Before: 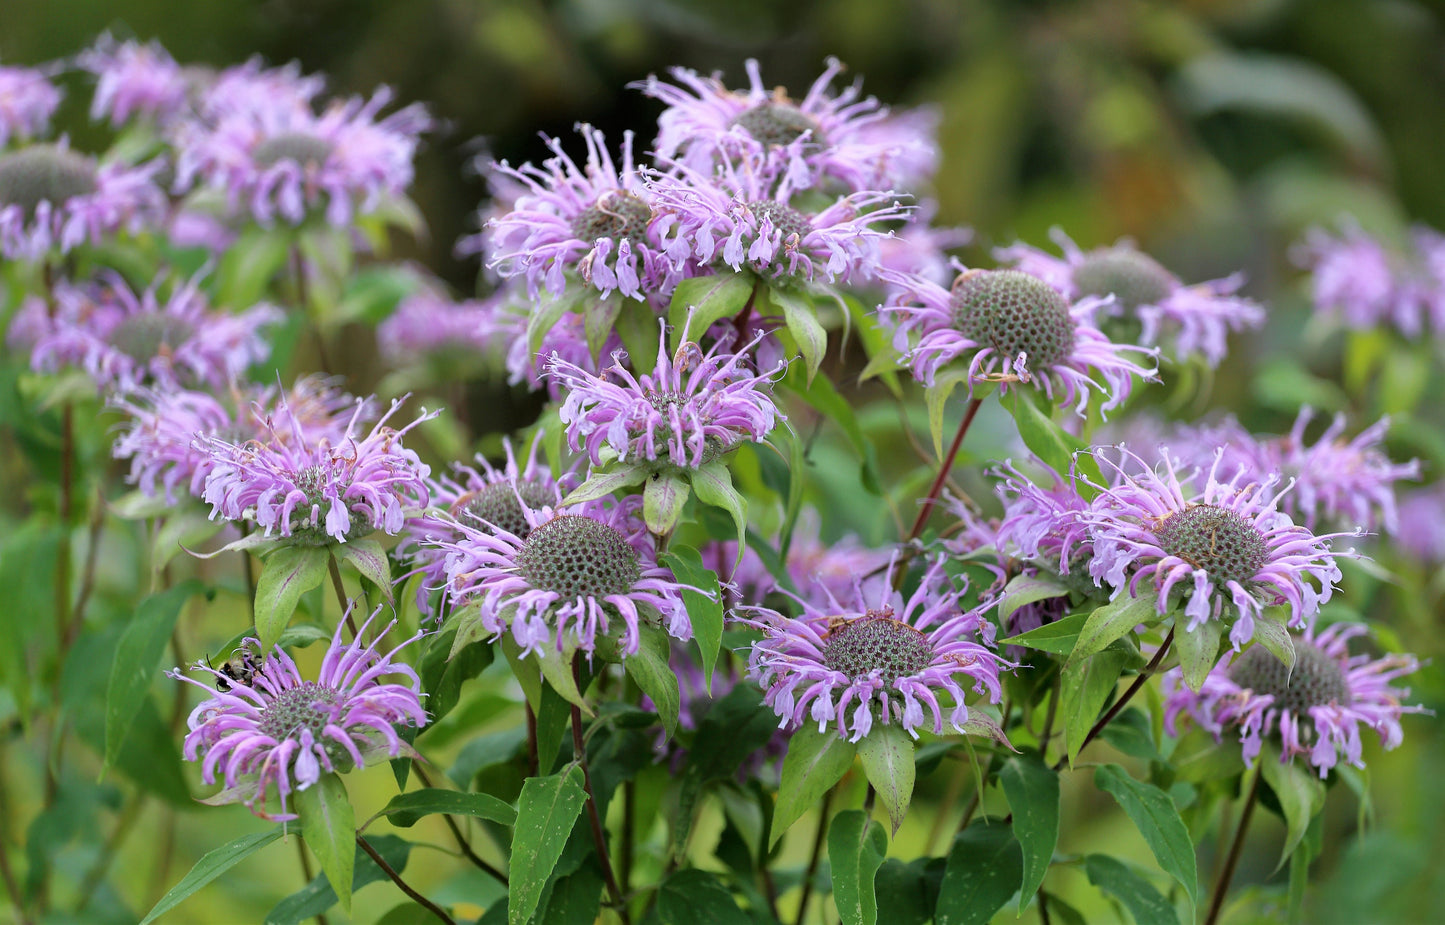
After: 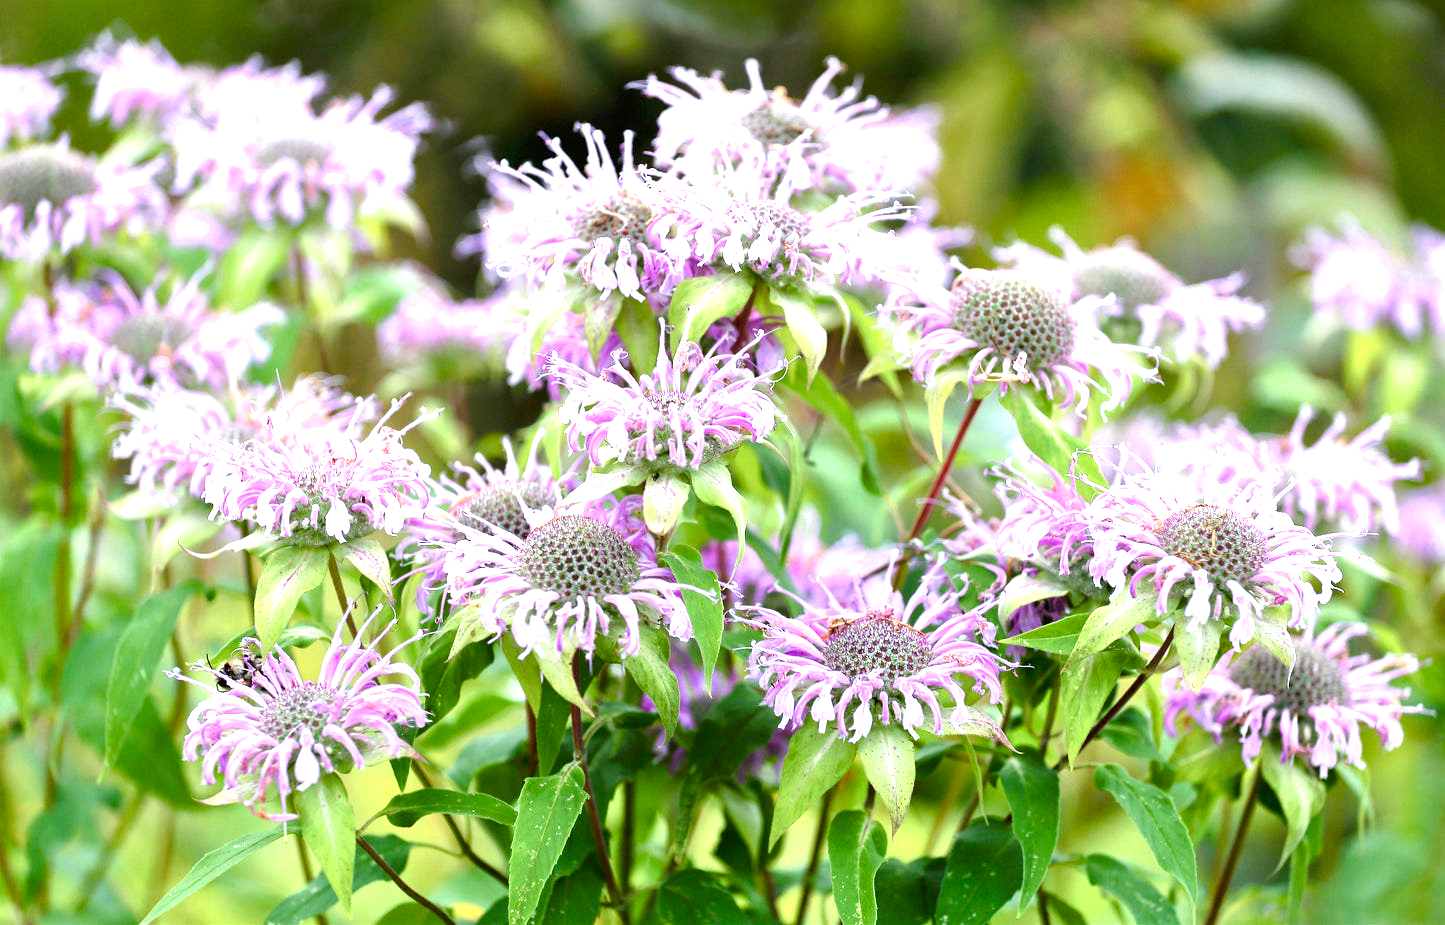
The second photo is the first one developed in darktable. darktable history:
exposure: exposure 1.15 EV, compensate highlight preservation false
tone equalizer: edges refinement/feathering 500, mask exposure compensation -1.57 EV, preserve details no
color balance rgb: perceptual saturation grading › global saturation 0.048%, perceptual saturation grading › highlights -18.118%, perceptual saturation grading › mid-tones 33.12%, perceptual saturation grading › shadows 50.532%, perceptual brilliance grading › highlights 9.907%, perceptual brilliance grading › mid-tones 5.668%
